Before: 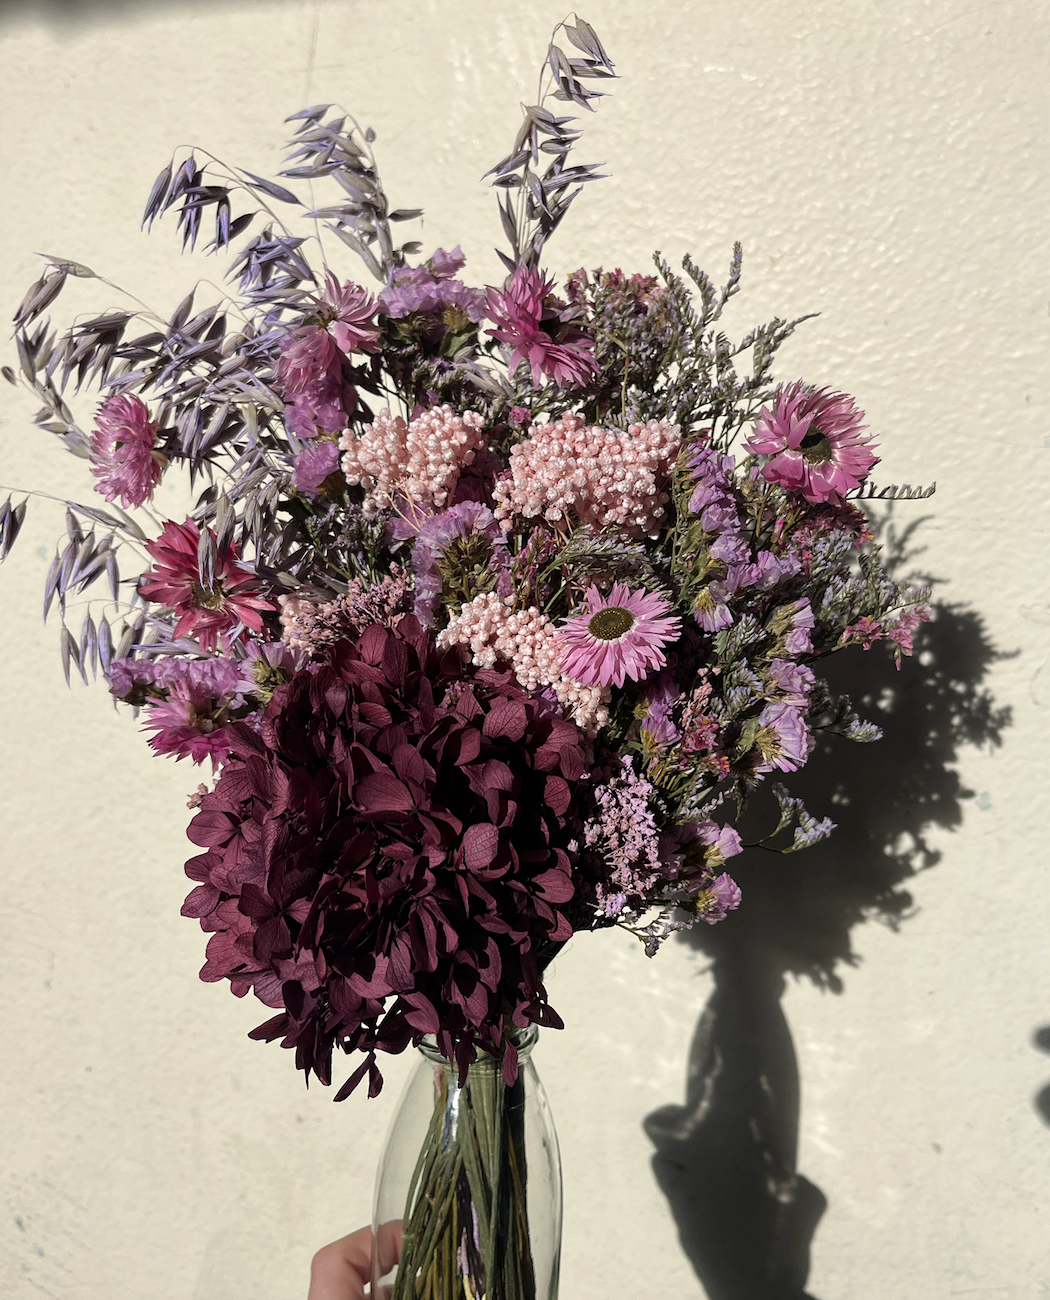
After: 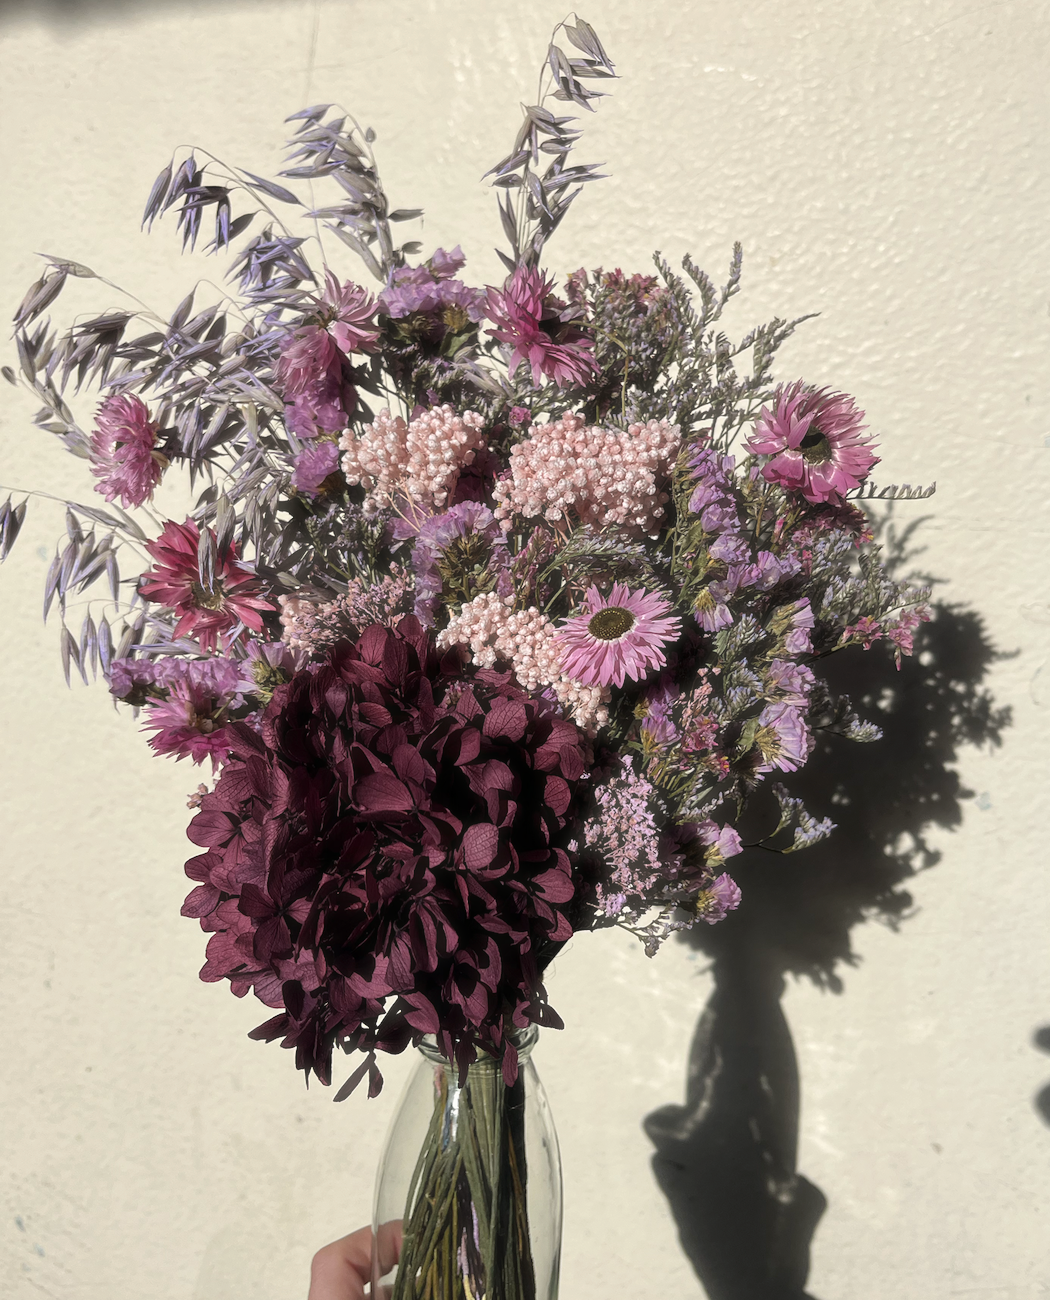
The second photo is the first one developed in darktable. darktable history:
haze removal: strength -0.108, adaptive false
